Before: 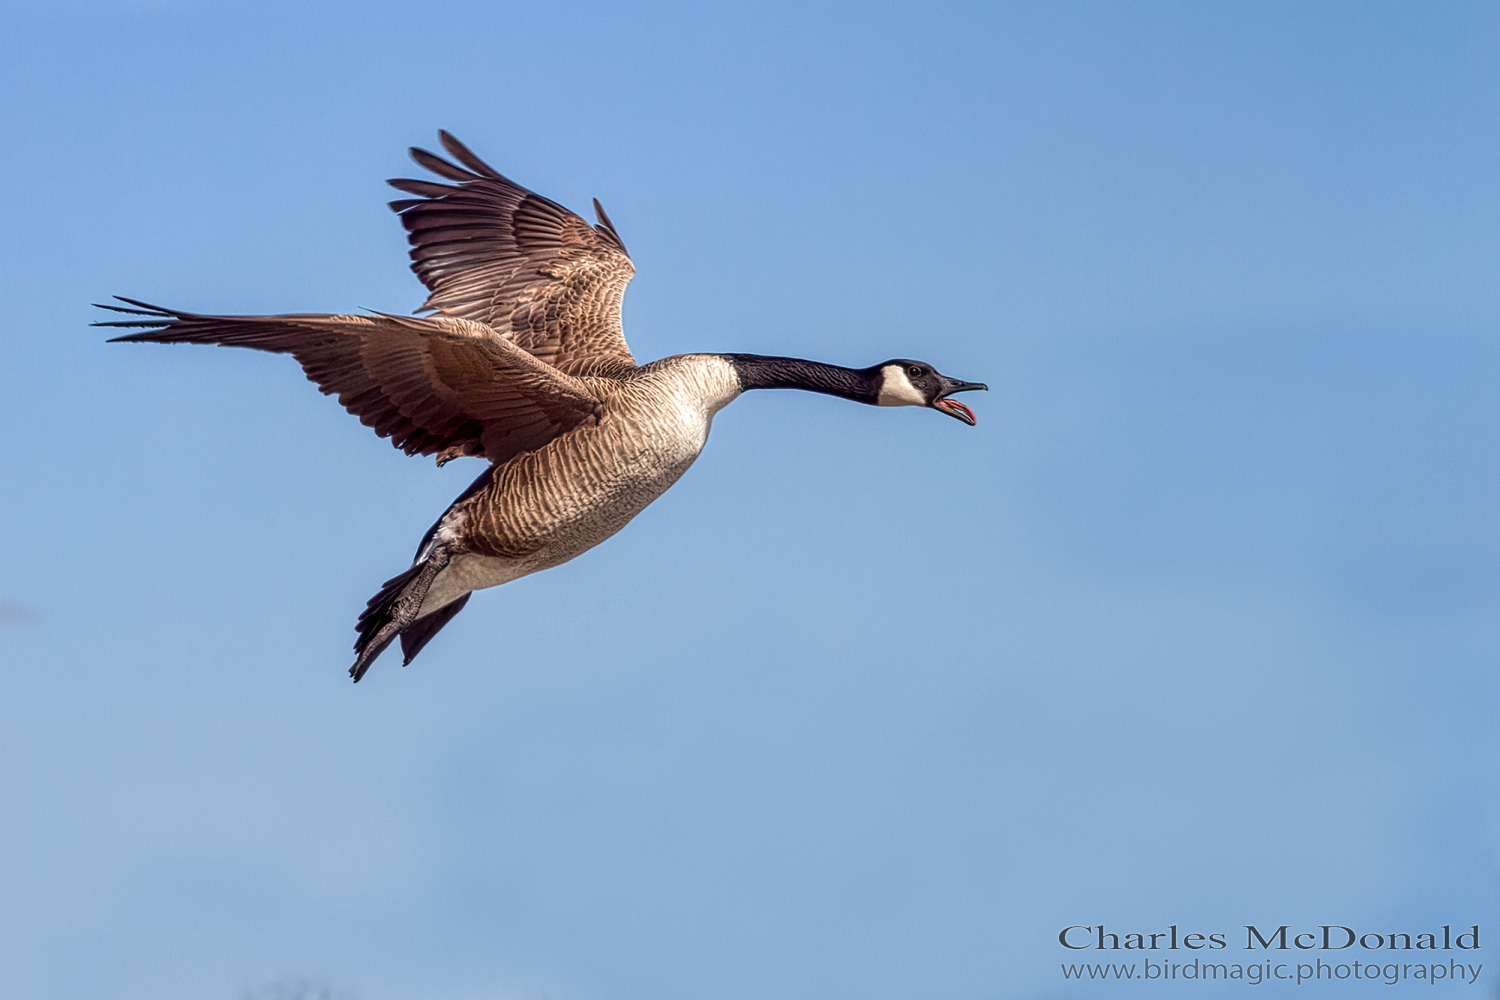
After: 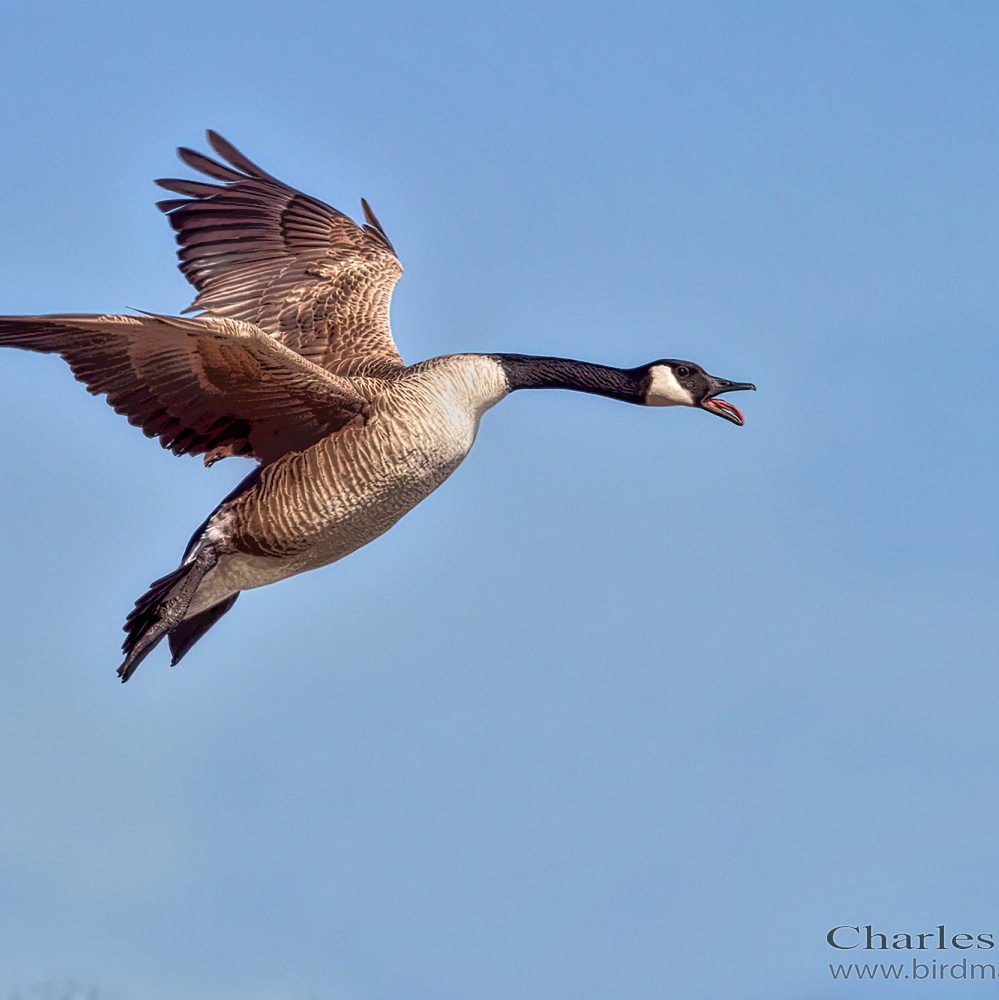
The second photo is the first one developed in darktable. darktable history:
tone equalizer: -7 EV -0.624 EV, -6 EV 1.04 EV, -5 EV -0.436 EV, -4 EV 0.452 EV, -3 EV 0.428 EV, -2 EV 0.177 EV, -1 EV -0.151 EV, +0 EV -0.374 EV
crop and rotate: left 15.478%, right 17.871%
